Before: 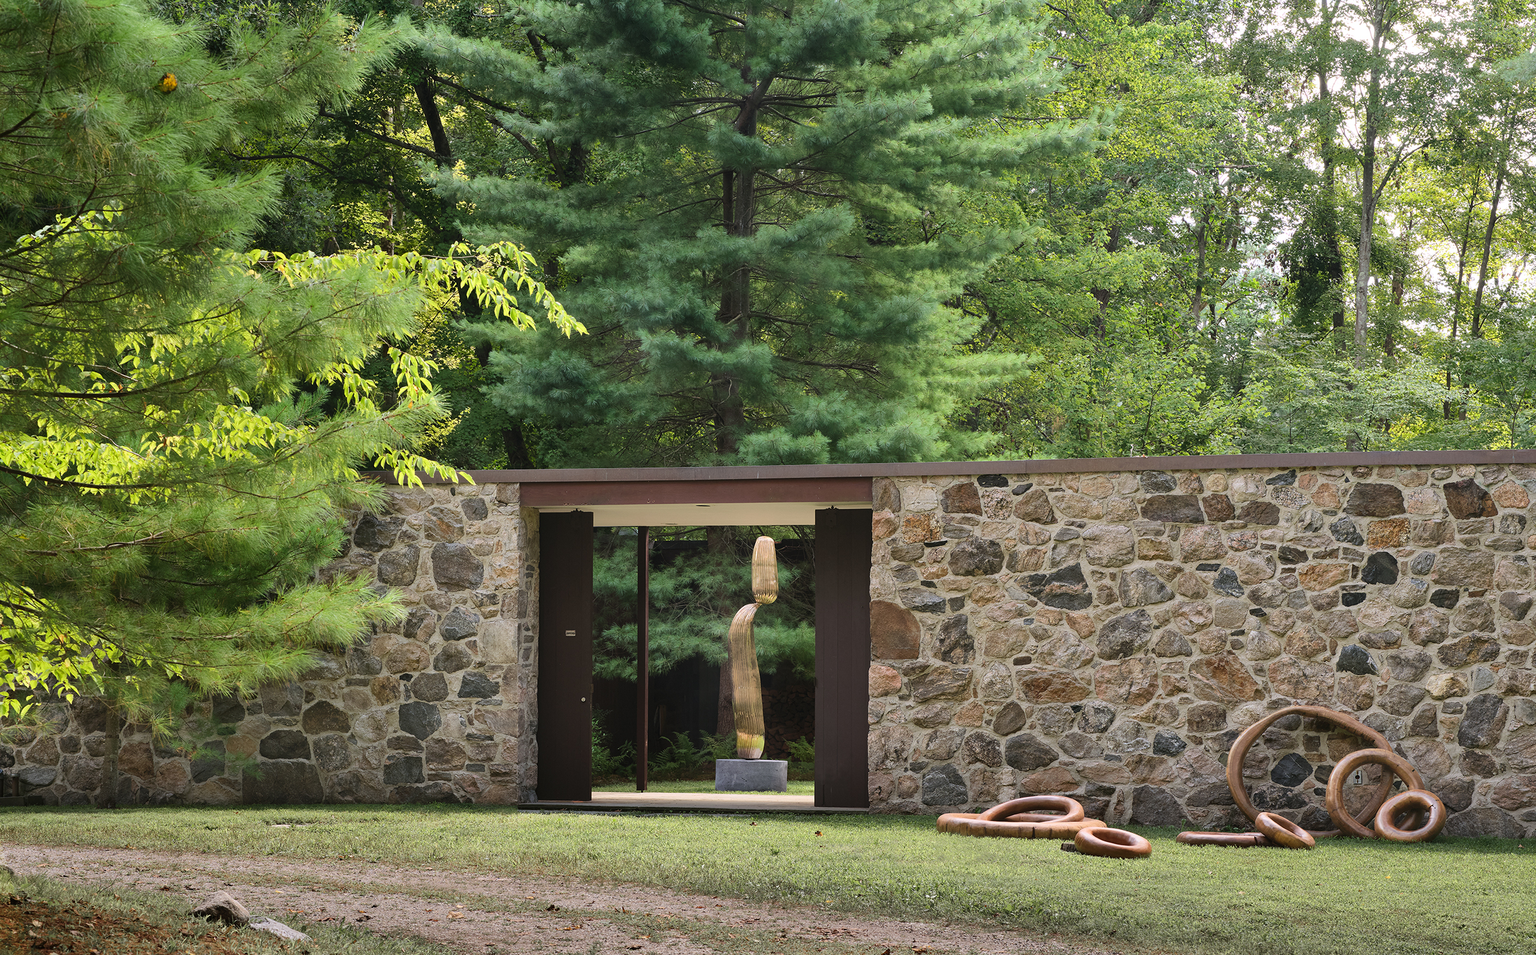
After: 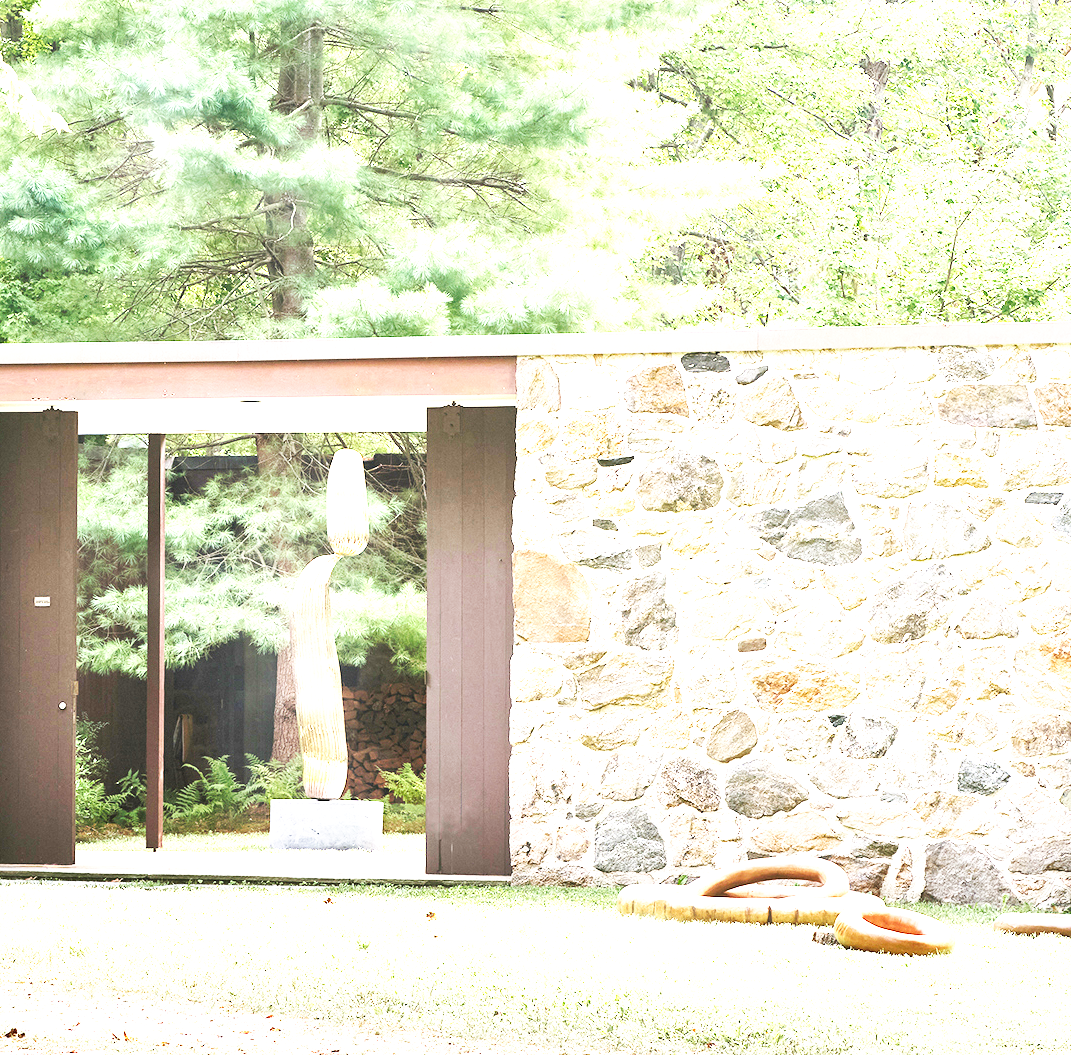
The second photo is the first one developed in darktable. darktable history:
base curve: curves: ch0 [(0, 0) (0.007, 0.004) (0.027, 0.03) (0.046, 0.07) (0.207, 0.54) (0.442, 0.872) (0.673, 0.972) (1, 1)], preserve colors none
crop: left 35.432%, top 26.233%, right 20.145%, bottom 3.432%
exposure: black level correction 0, exposure 0.5 EV, compensate exposure bias true, compensate highlight preservation false
local contrast: mode bilateral grid, contrast 20, coarseness 50, detail 120%, midtone range 0.2
